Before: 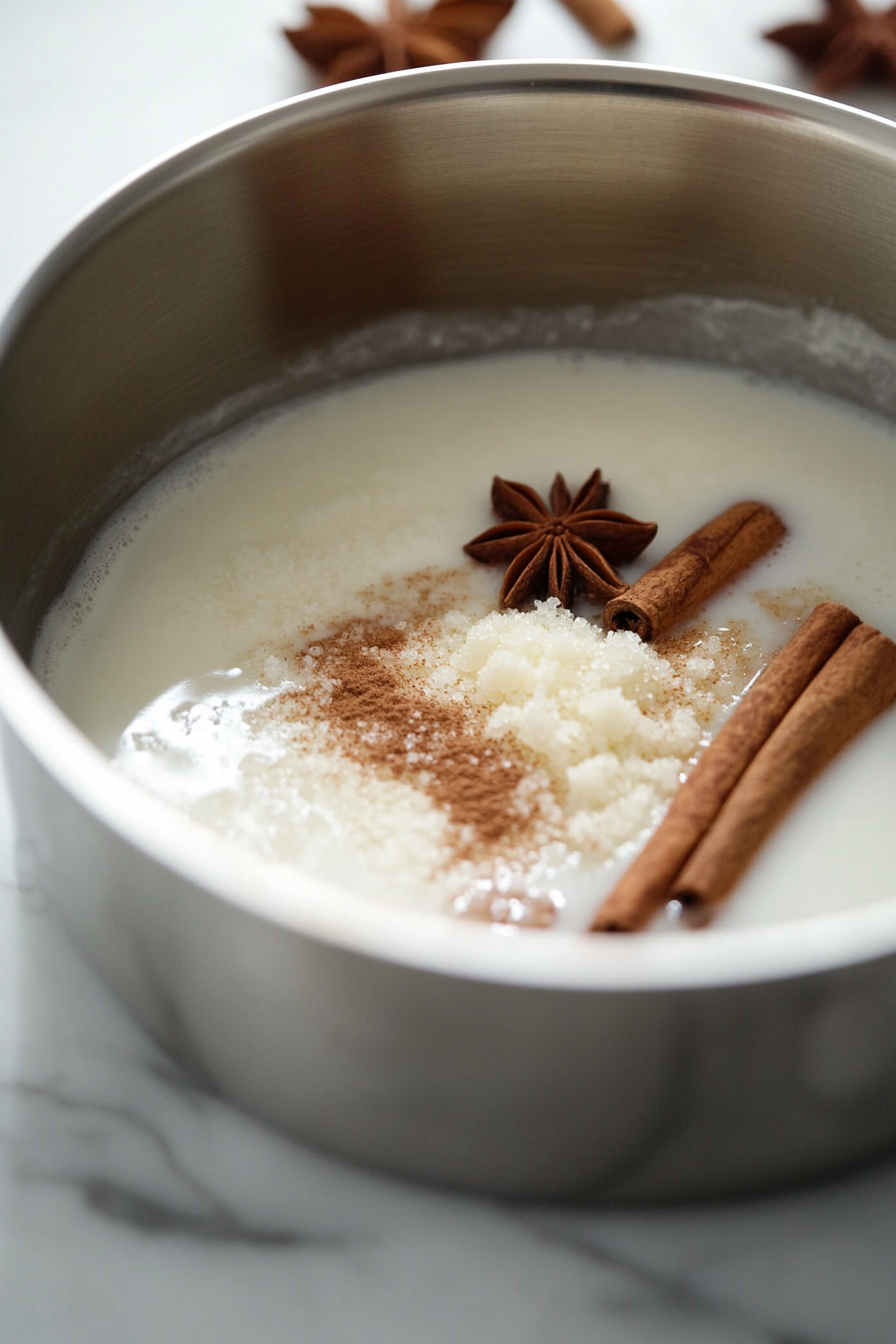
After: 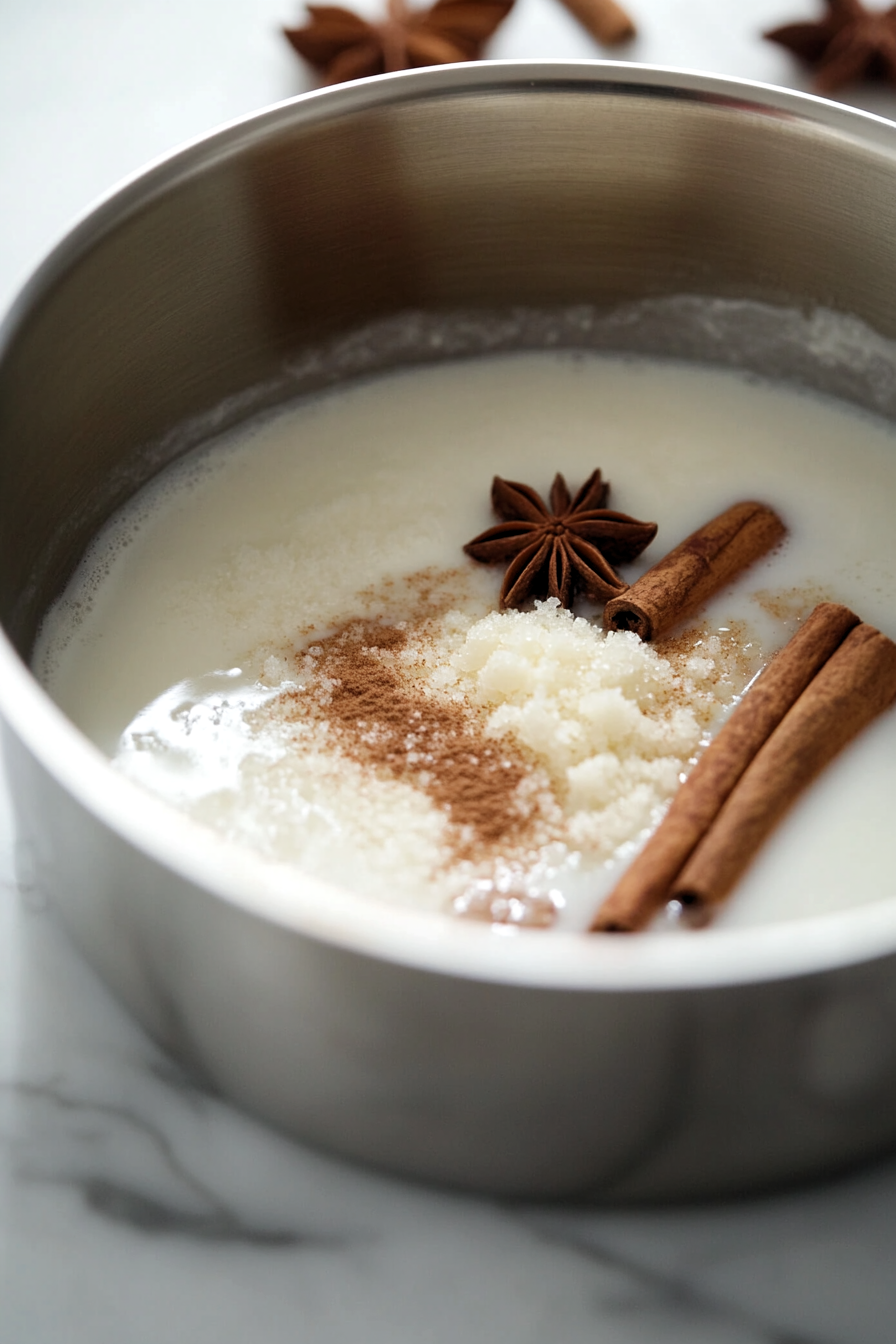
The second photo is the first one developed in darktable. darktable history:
levels: levels [0.026, 0.507, 0.987]
